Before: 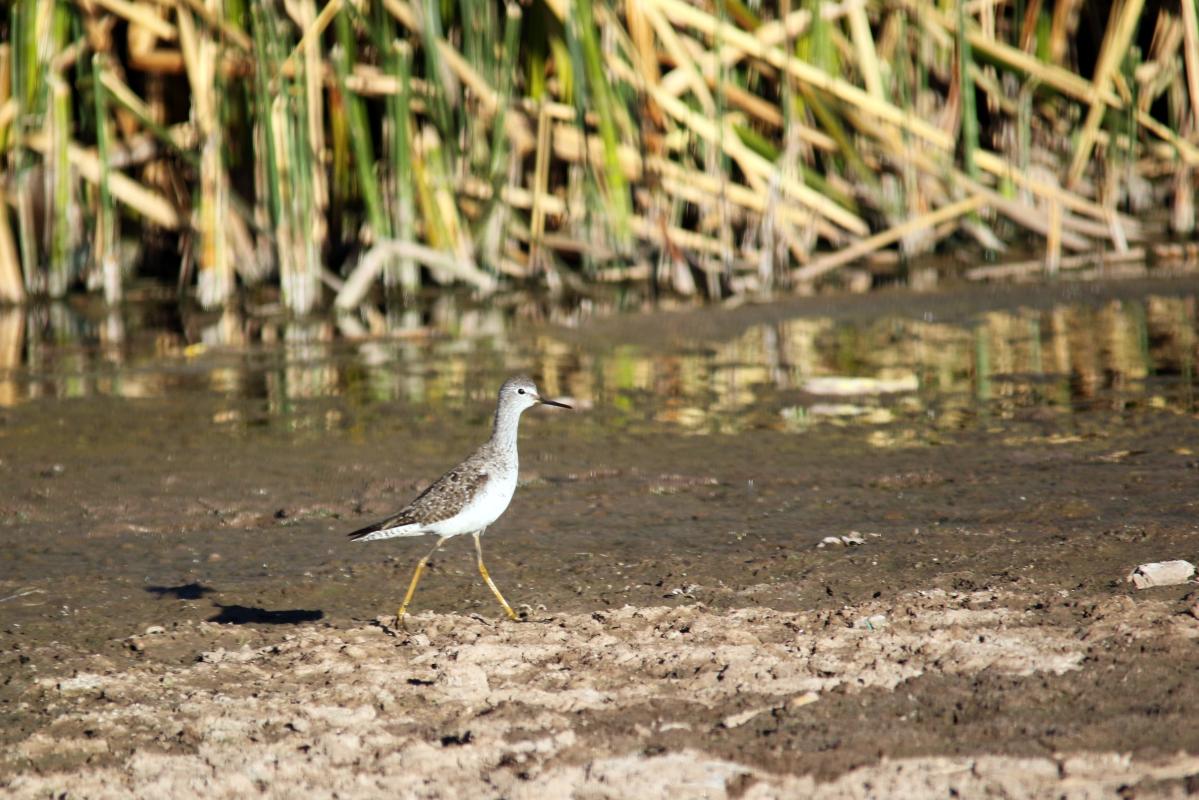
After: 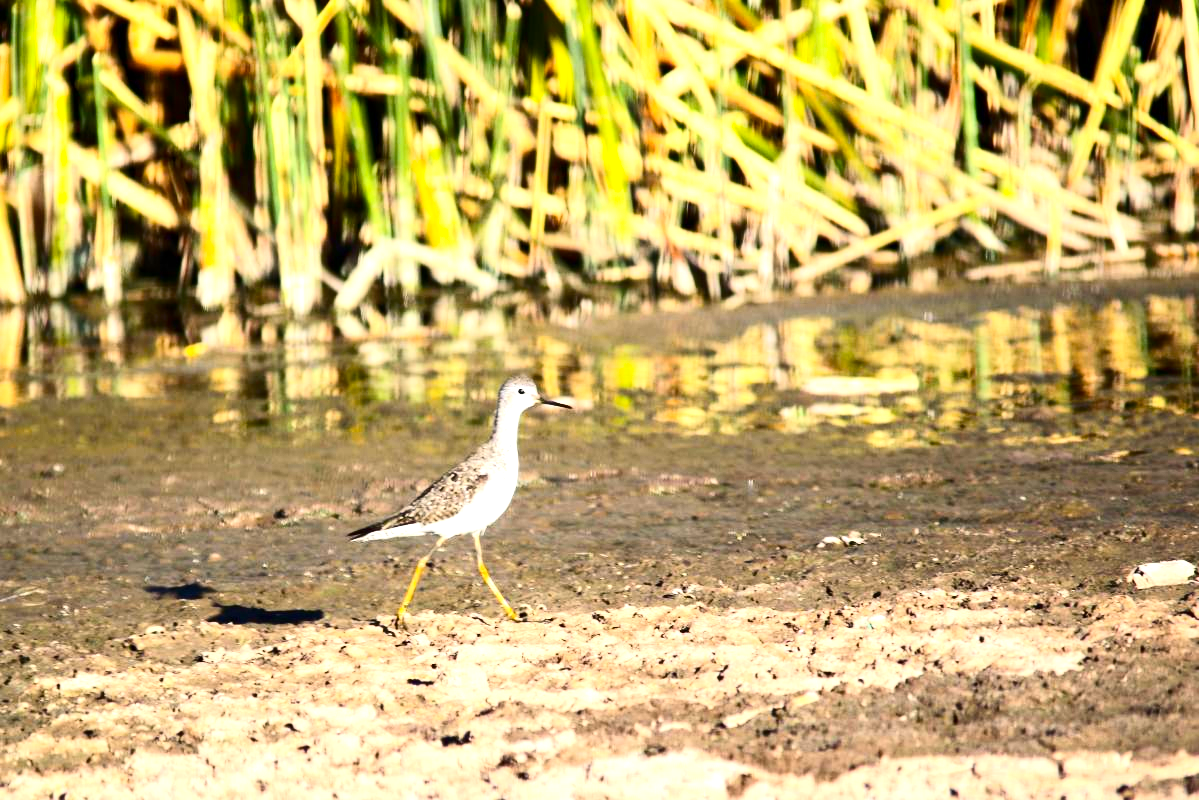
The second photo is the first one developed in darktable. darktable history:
exposure: exposure 1 EV, compensate highlight preservation false
color balance rgb: highlights gain › chroma 1.048%, highlights gain › hue 60.06°, perceptual saturation grading › global saturation 29.409%, global vibrance 9.235%
contrast brightness saturation: contrast 0.298
